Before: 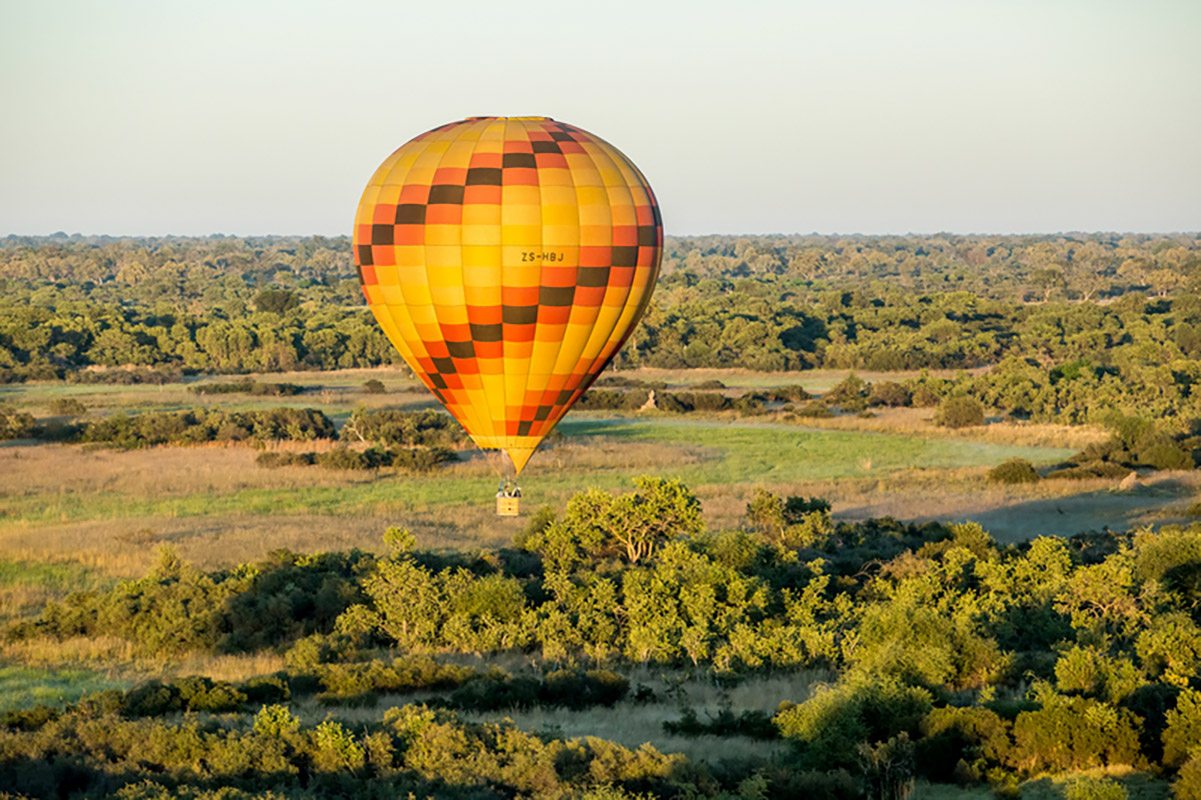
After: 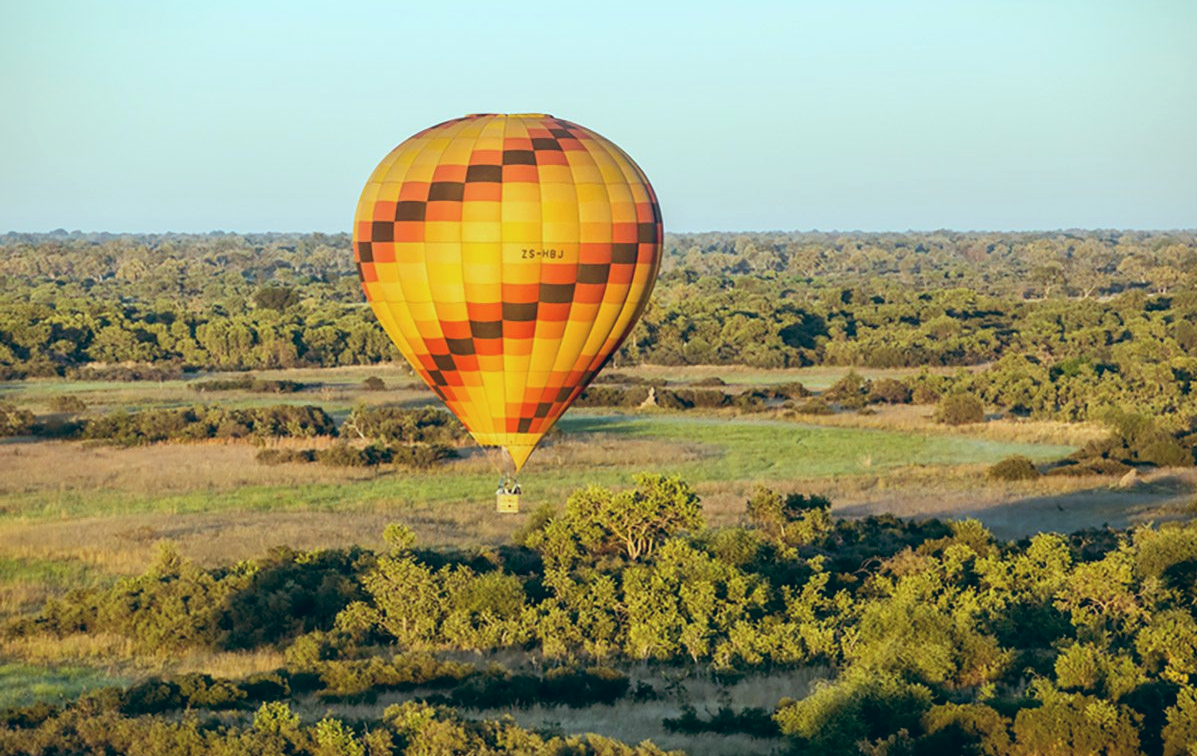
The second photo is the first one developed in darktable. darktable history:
crop: top 0.448%, right 0.264%, bottom 5.045%
color balance: lift [1.003, 0.993, 1.001, 1.007], gamma [1.018, 1.072, 0.959, 0.928], gain [0.974, 0.873, 1.031, 1.127]
